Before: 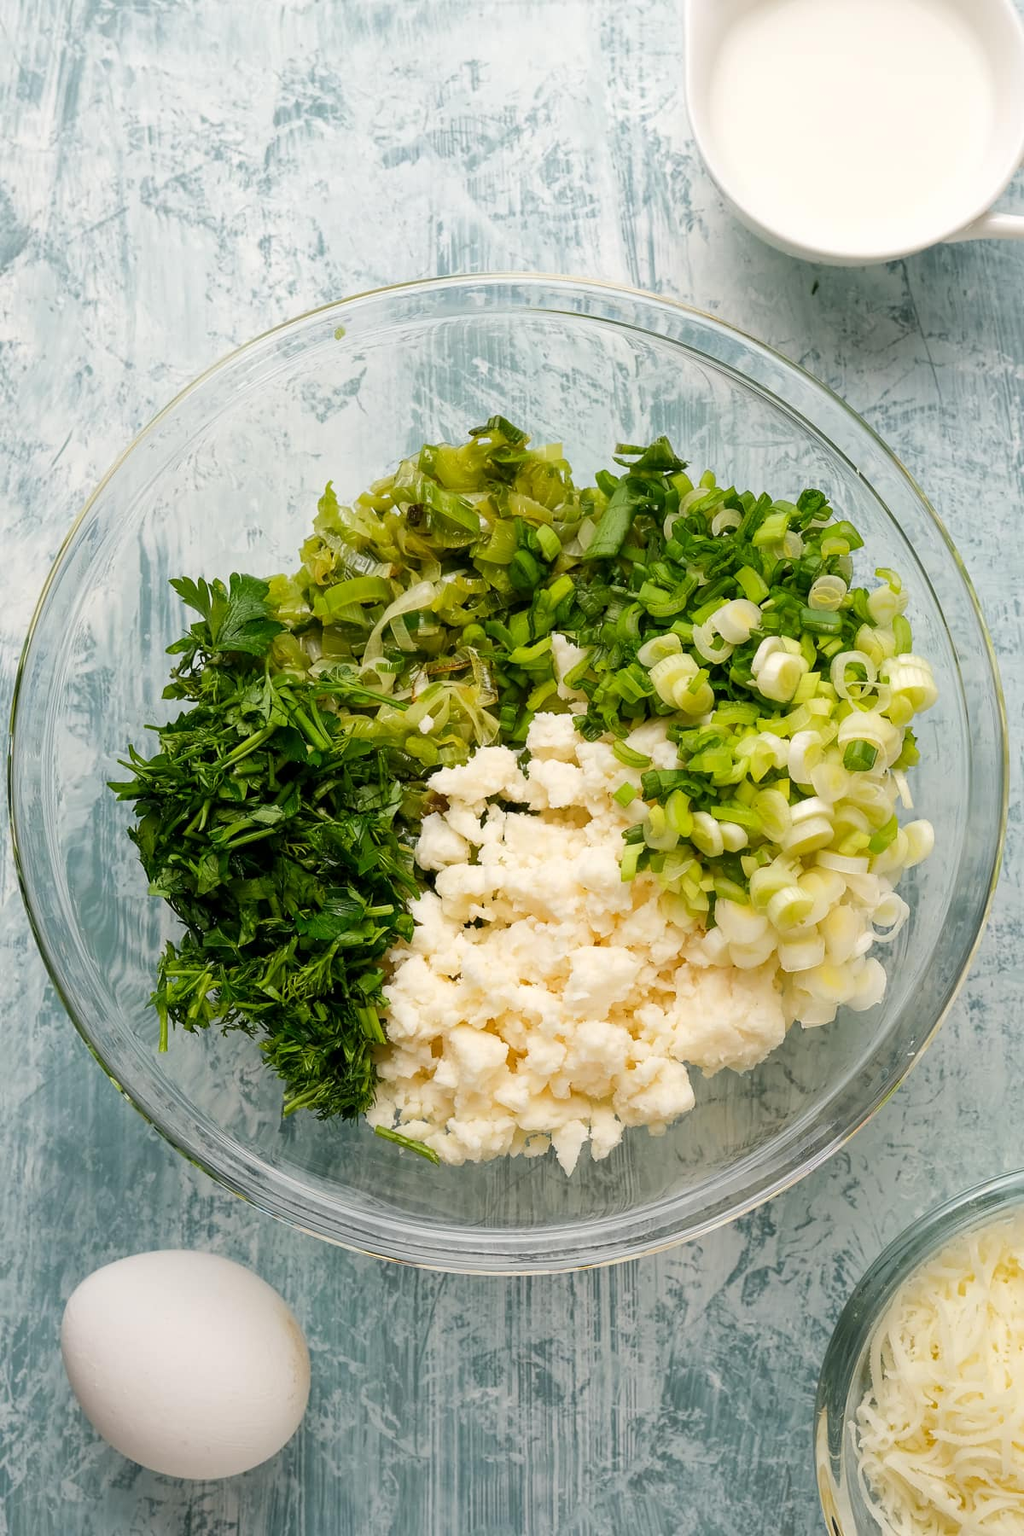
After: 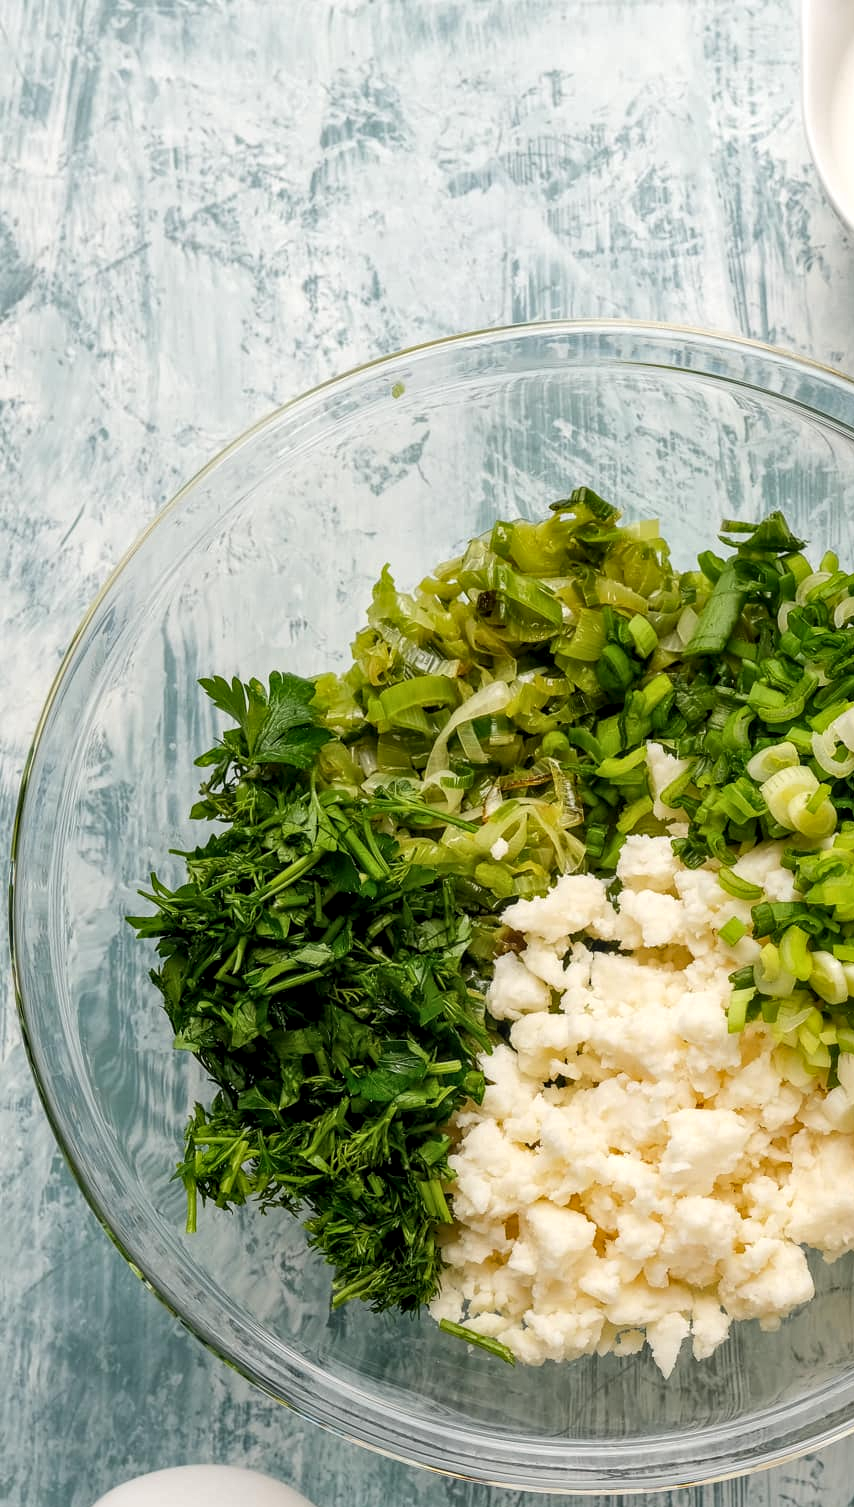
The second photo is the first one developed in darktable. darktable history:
local contrast: detail 130%
crop: right 28.813%, bottom 16.227%
